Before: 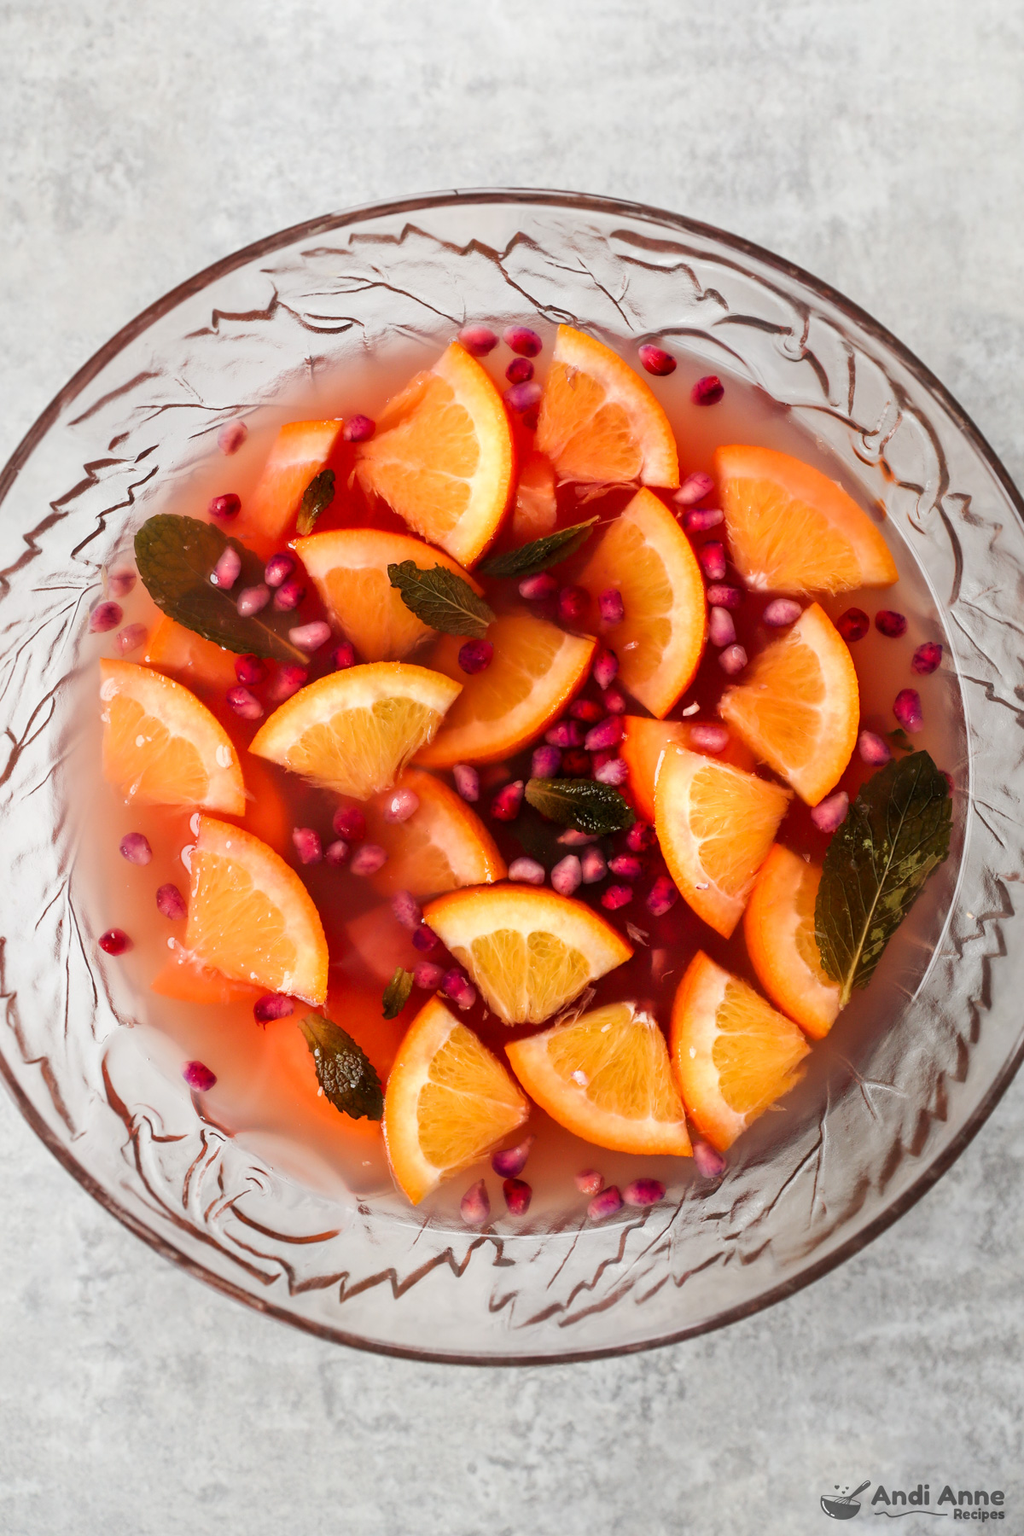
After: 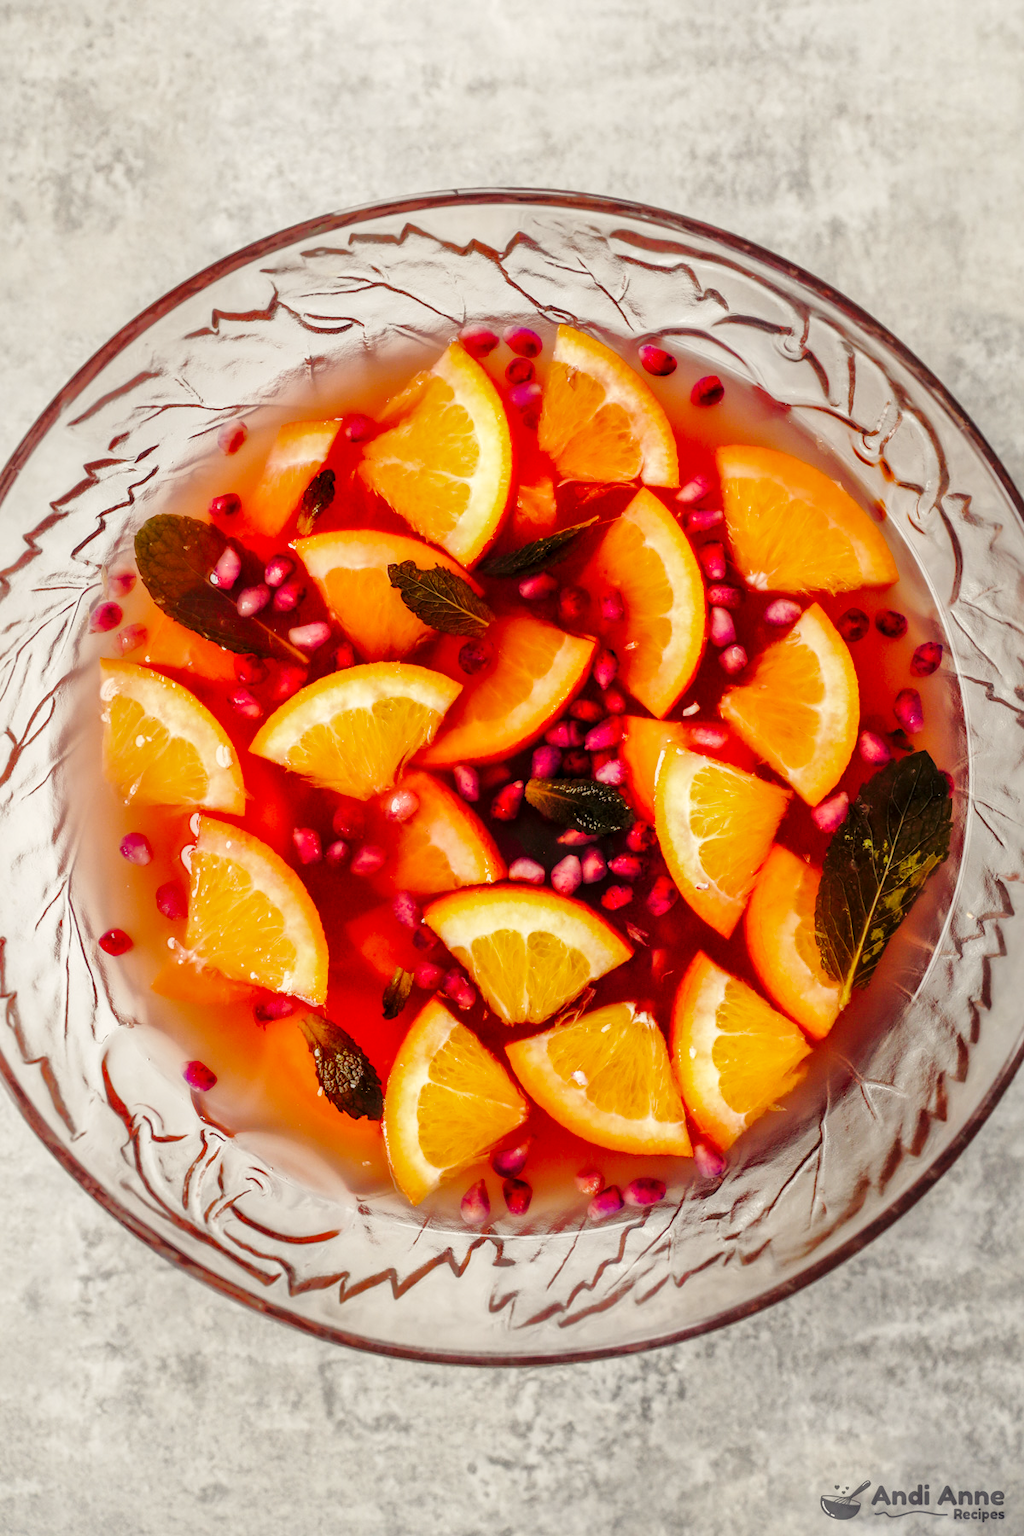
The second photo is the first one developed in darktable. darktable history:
base curve: curves: ch0 [(0, 0) (0.036, 0.025) (0.121, 0.166) (0.206, 0.329) (0.605, 0.79) (1, 1)], preserve colors none
color balance rgb: shadows lift › chroma 3.025%, shadows lift › hue 278.28°, highlights gain › chroma 3.008%, highlights gain › hue 76.87°, perceptual saturation grading › global saturation 2.087%, perceptual saturation grading › highlights -2.58%, perceptual saturation grading › mid-tones 4.637%, perceptual saturation grading › shadows 8.874%
local contrast: on, module defaults
shadows and highlights: shadows 39.91, highlights -60.11
